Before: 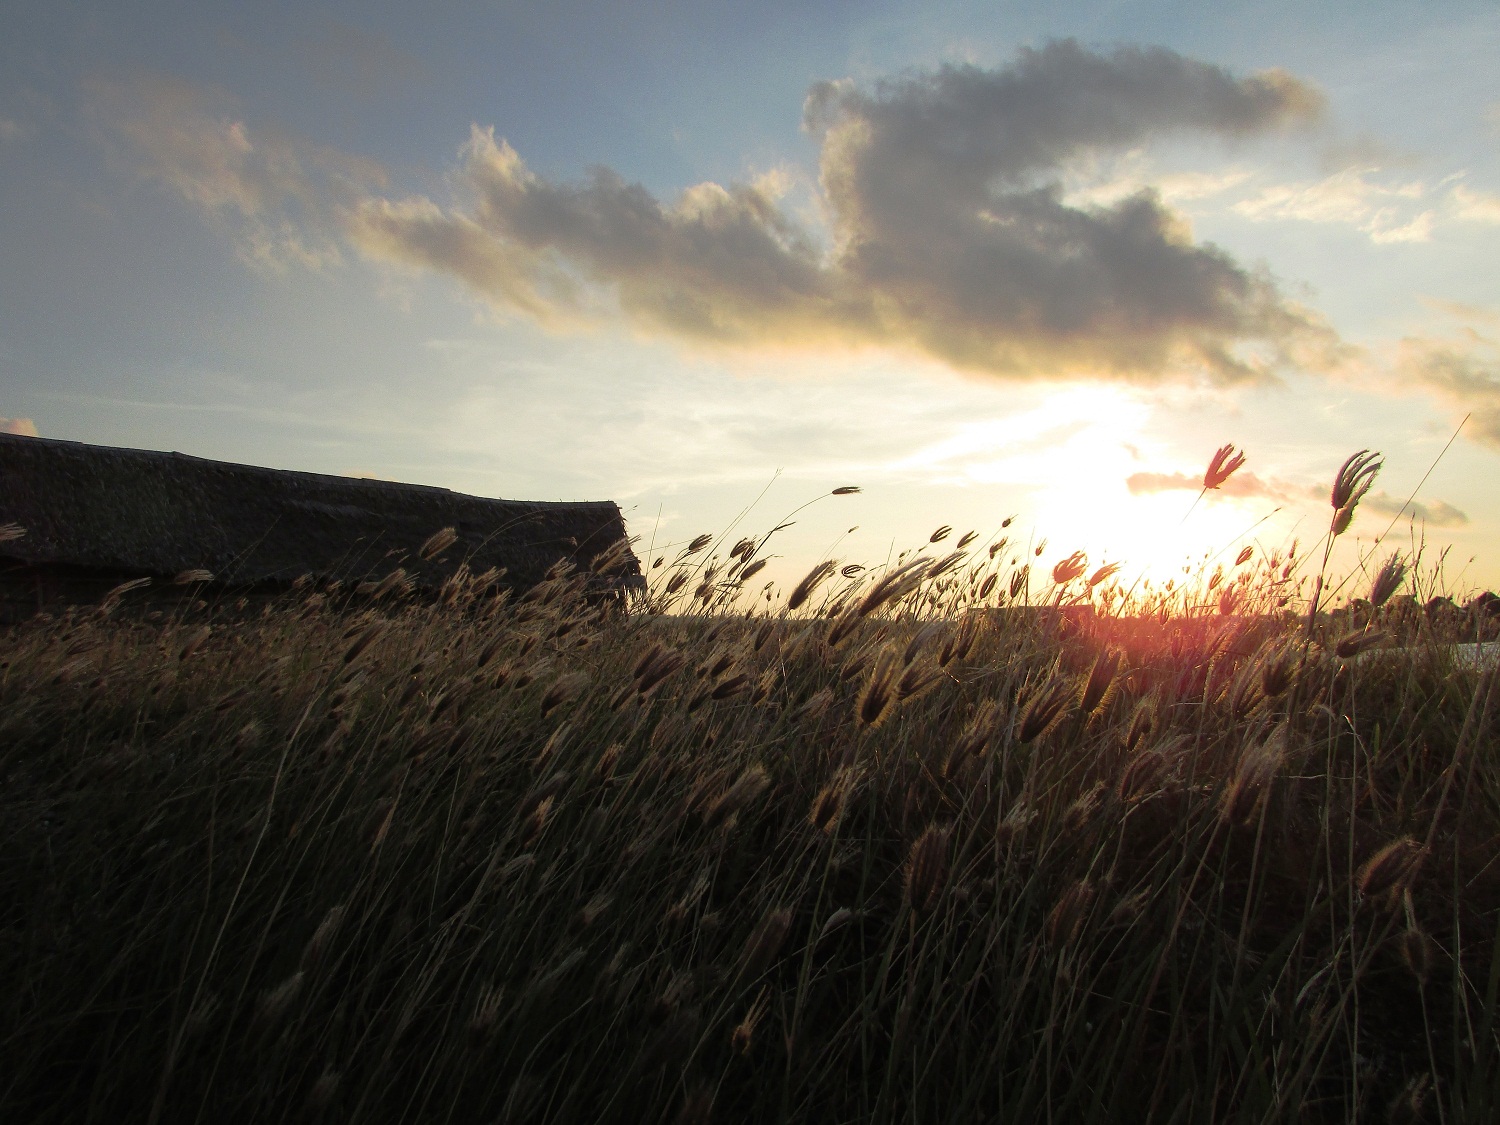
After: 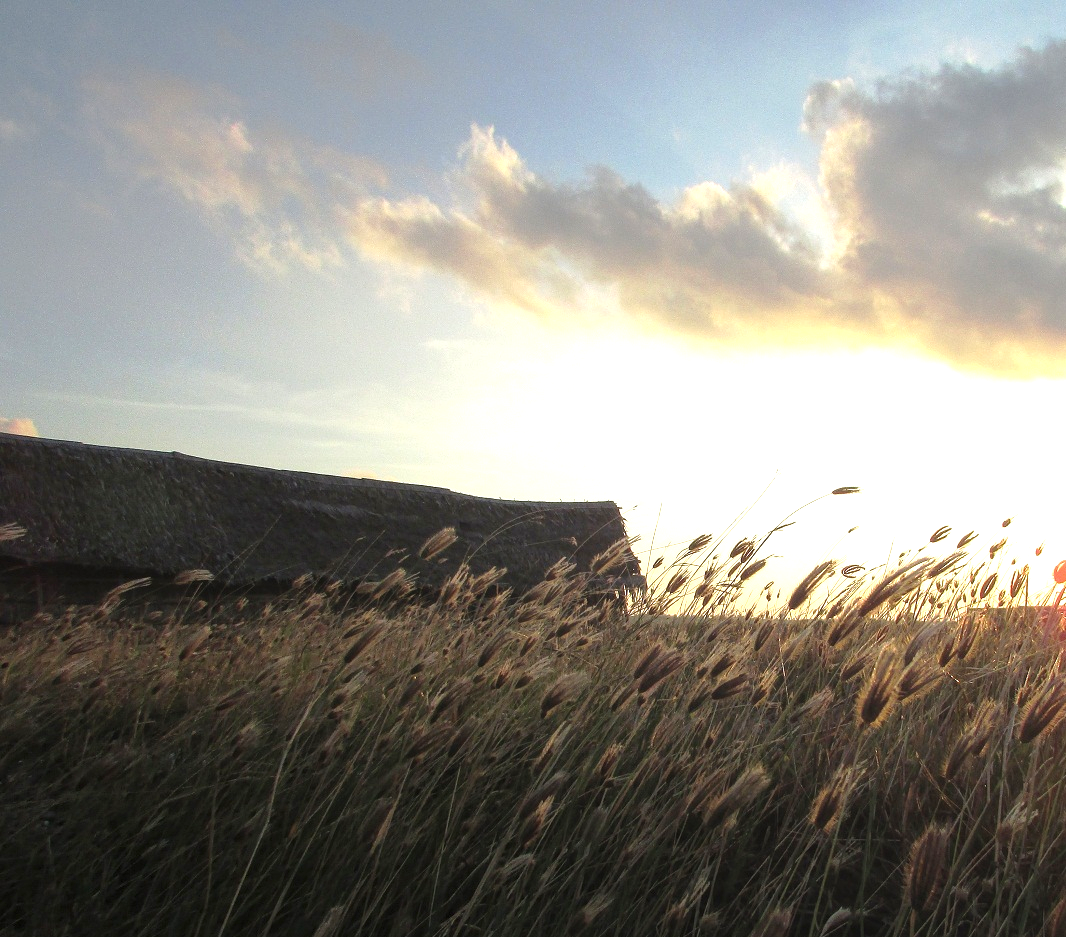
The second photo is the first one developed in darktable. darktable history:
local contrast: detail 110%
exposure: black level correction 0, exposure 1 EV, compensate exposure bias true, compensate highlight preservation false
crop: right 28.885%, bottom 16.626%
